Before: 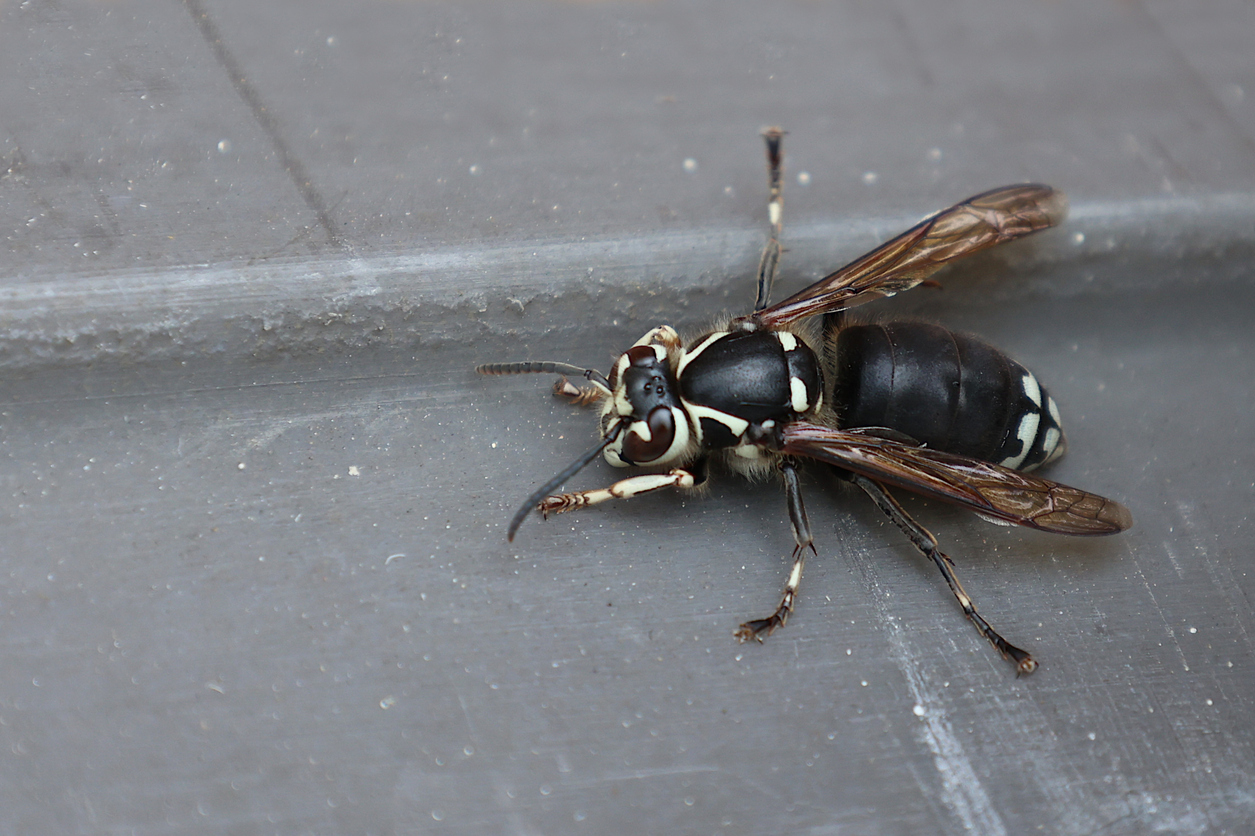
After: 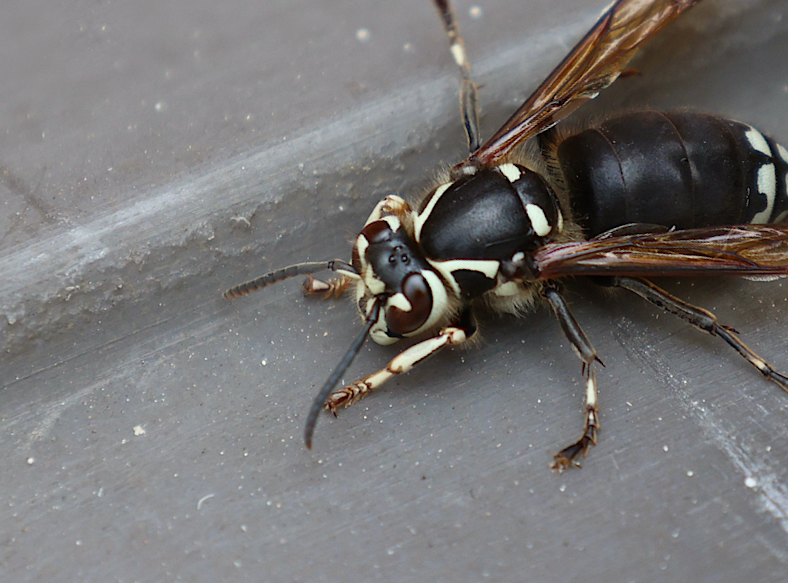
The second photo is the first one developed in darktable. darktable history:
crop and rotate: angle 18.13°, left 6.808%, right 4.186%, bottom 1.14%
color balance rgb: power › chroma 0.66%, power › hue 60°, linear chroma grading › shadows 31.306%, linear chroma grading › global chroma -1.93%, linear chroma grading › mid-tones 4.043%, perceptual saturation grading › global saturation 0.169%
